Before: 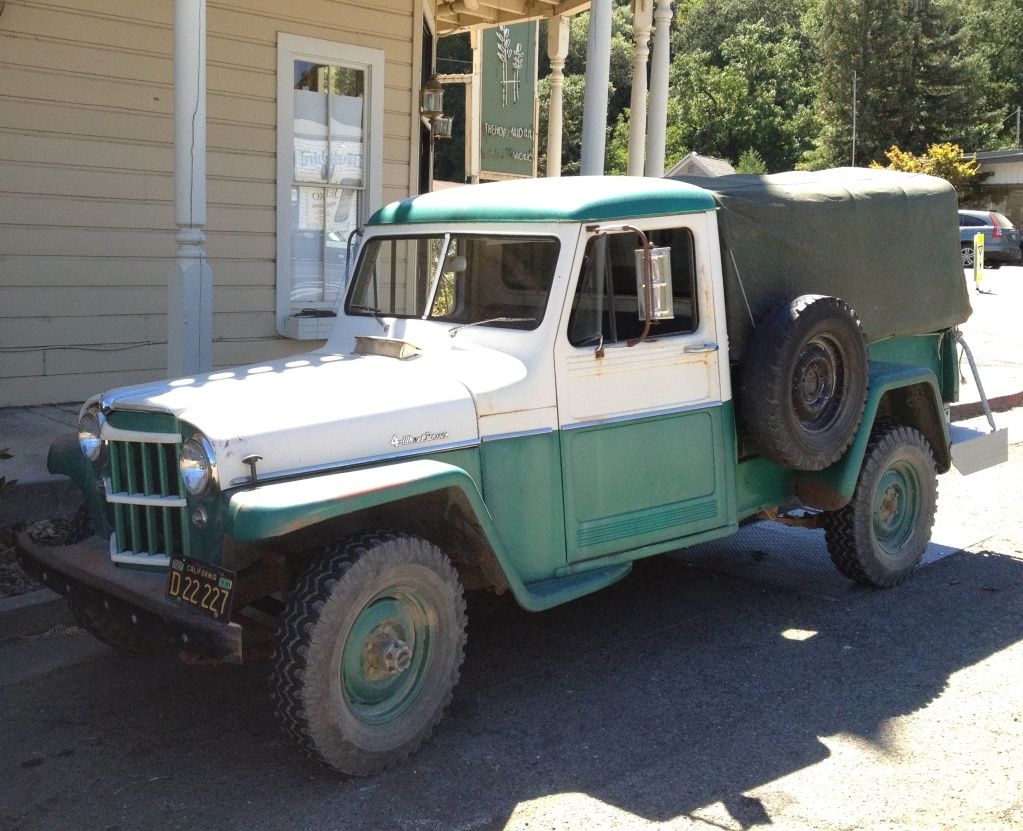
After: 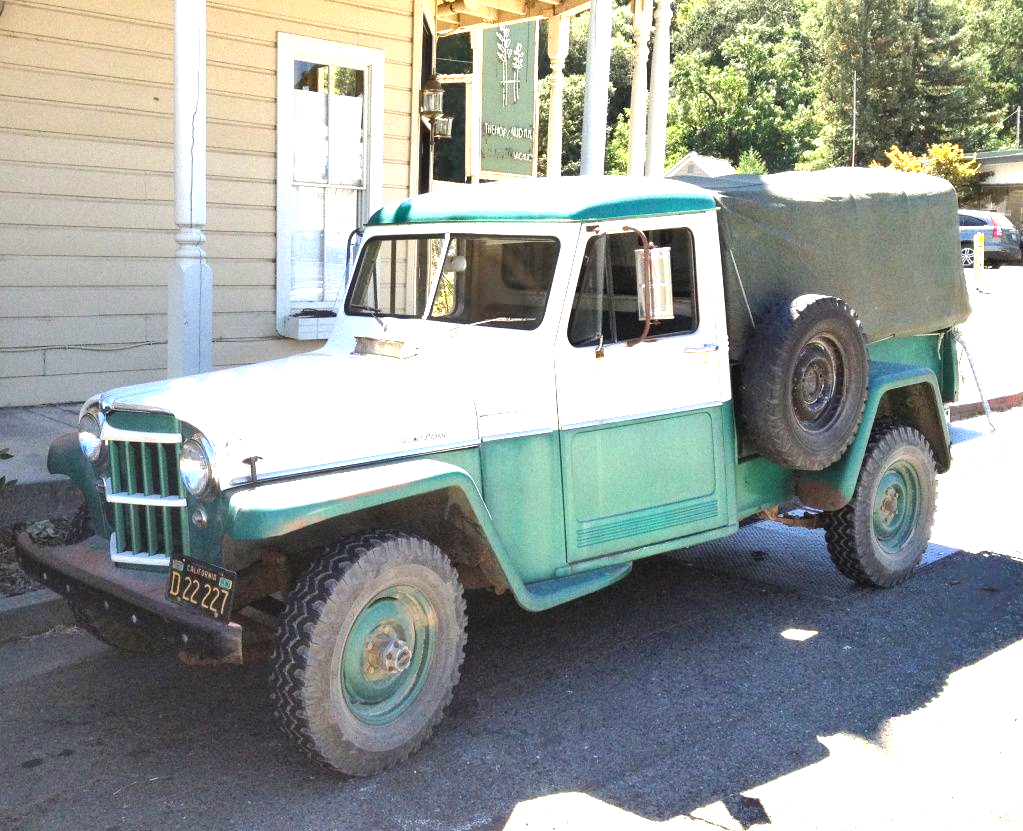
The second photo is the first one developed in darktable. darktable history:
exposure: black level correction 0, exposure 1.468 EV, compensate exposure bias true, compensate highlight preservation false
levels: levels [0.073, 0.497, 0.972]
shadows and highlights: shadows 29.48, highlights -30.31, low approximation 0.01, soften with gaussian
